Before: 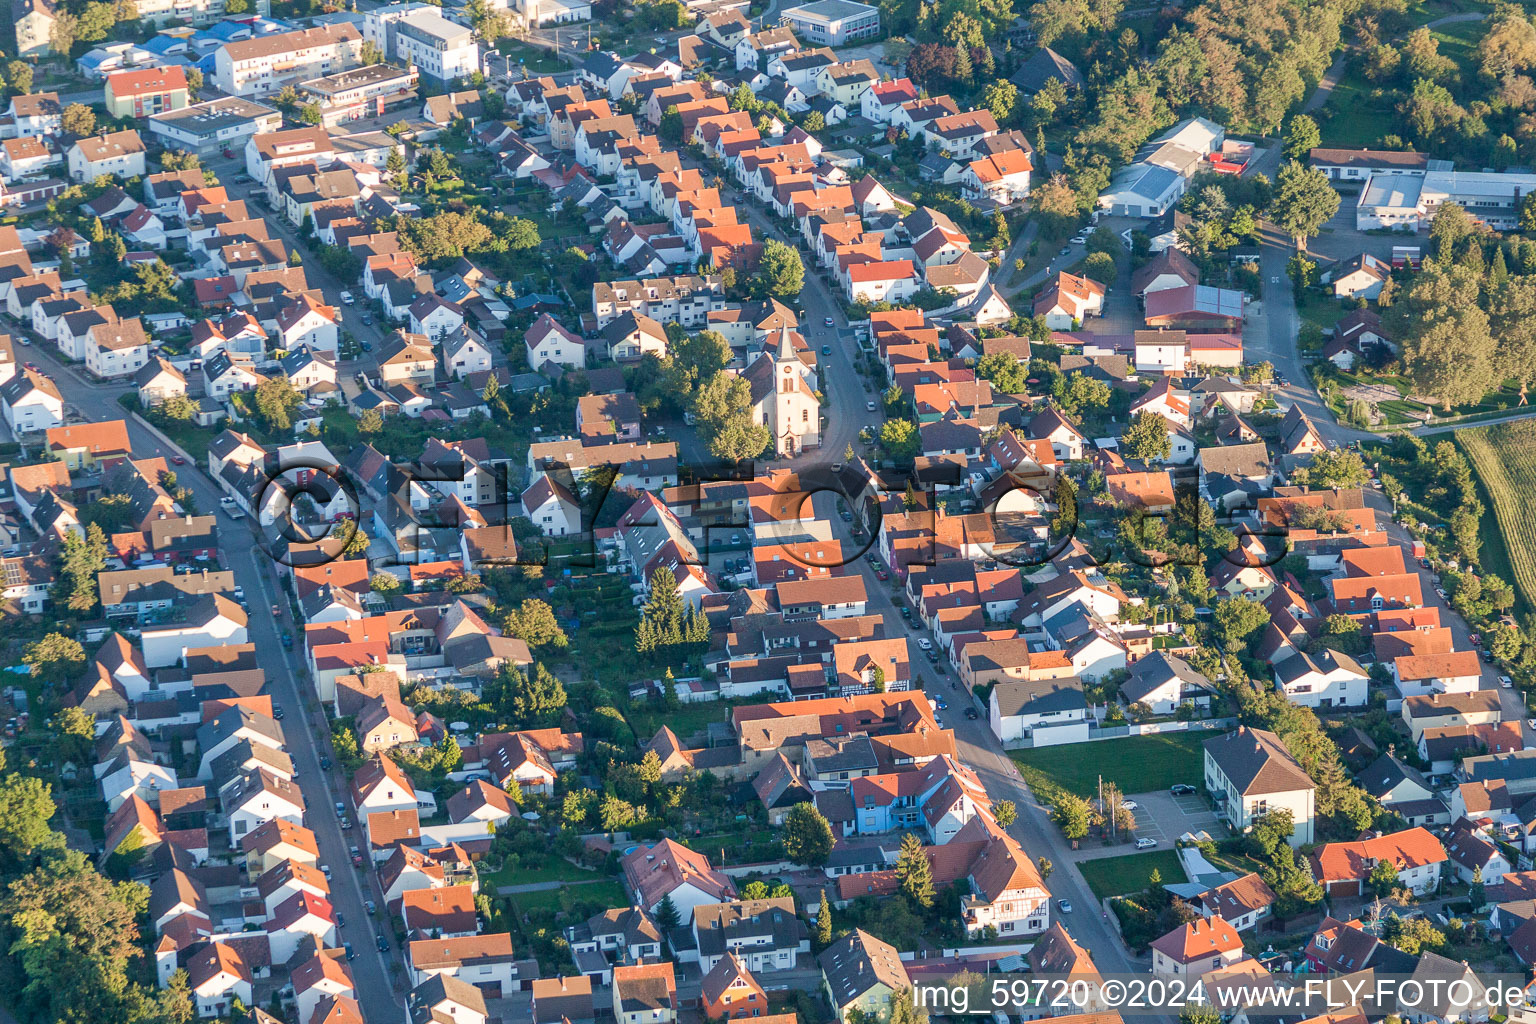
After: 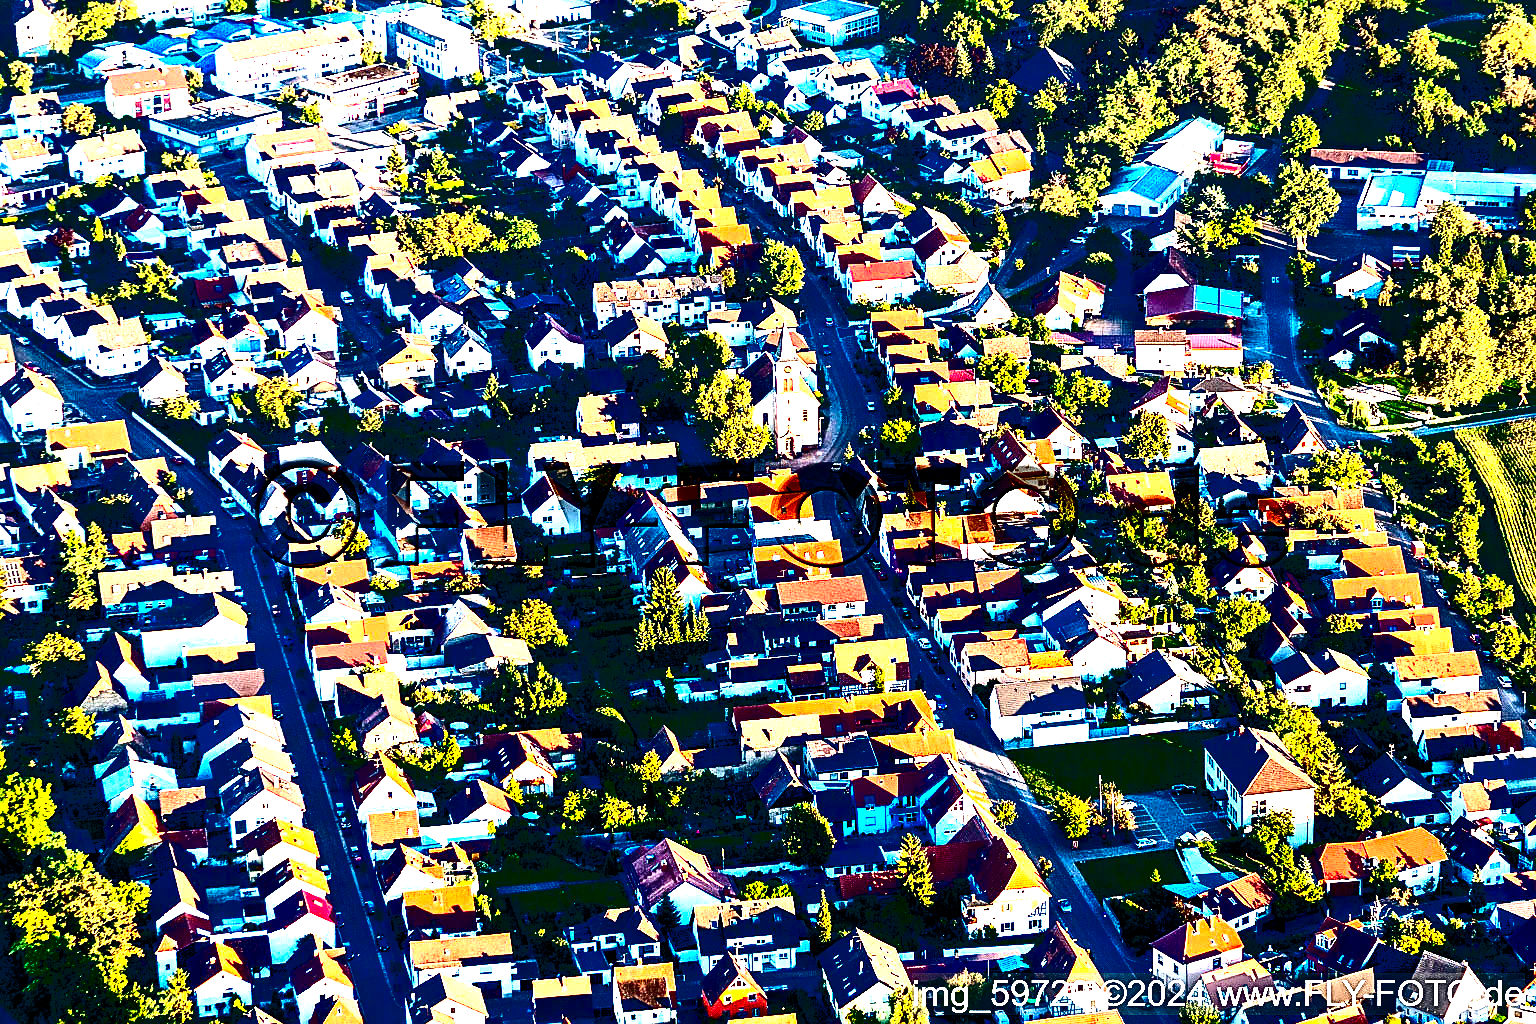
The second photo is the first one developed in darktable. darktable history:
sharpen: on, module defaults
exposure: black level correction 0.001, compensate highlight preservation false
tone equalizer: -8 EV -0.421 EV, -7 EV -0.365 EV, -6 EV -0.337 EV, -5 EV -0.244 EV, -3 EV 0.229 EV, -2 EV 0.354 EV, -1 EV 0.363 EV, +0 EV 0.435 EV, smoothing diameter 24.78%, edges refinement/feathering 12.52, preserve details guided filter
contrast brightness saturation: contrast 0.779, brightness -0.98, saturation 0.986
levels: levels [0, 0.352, 0.703]
